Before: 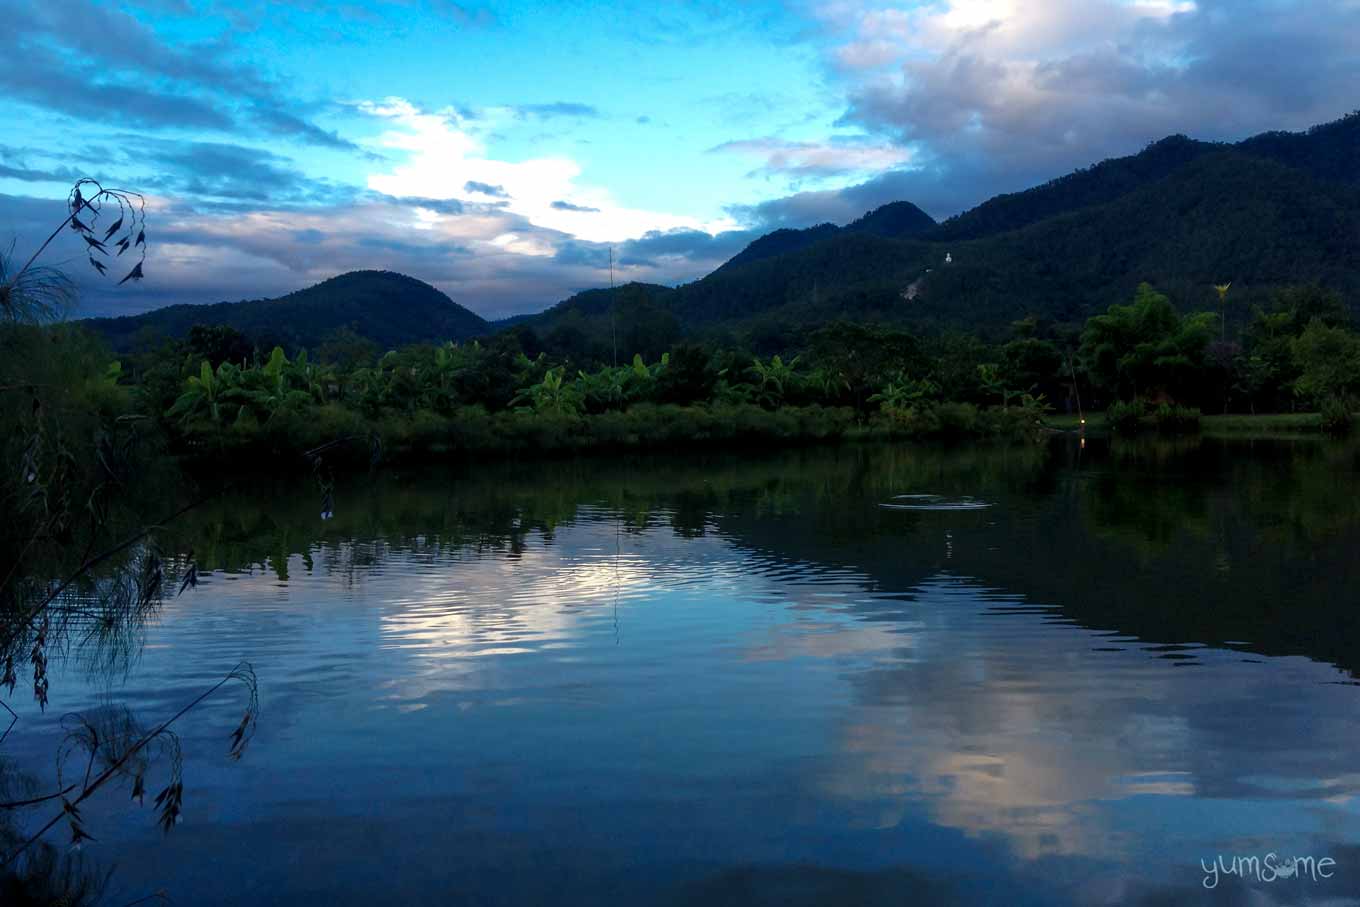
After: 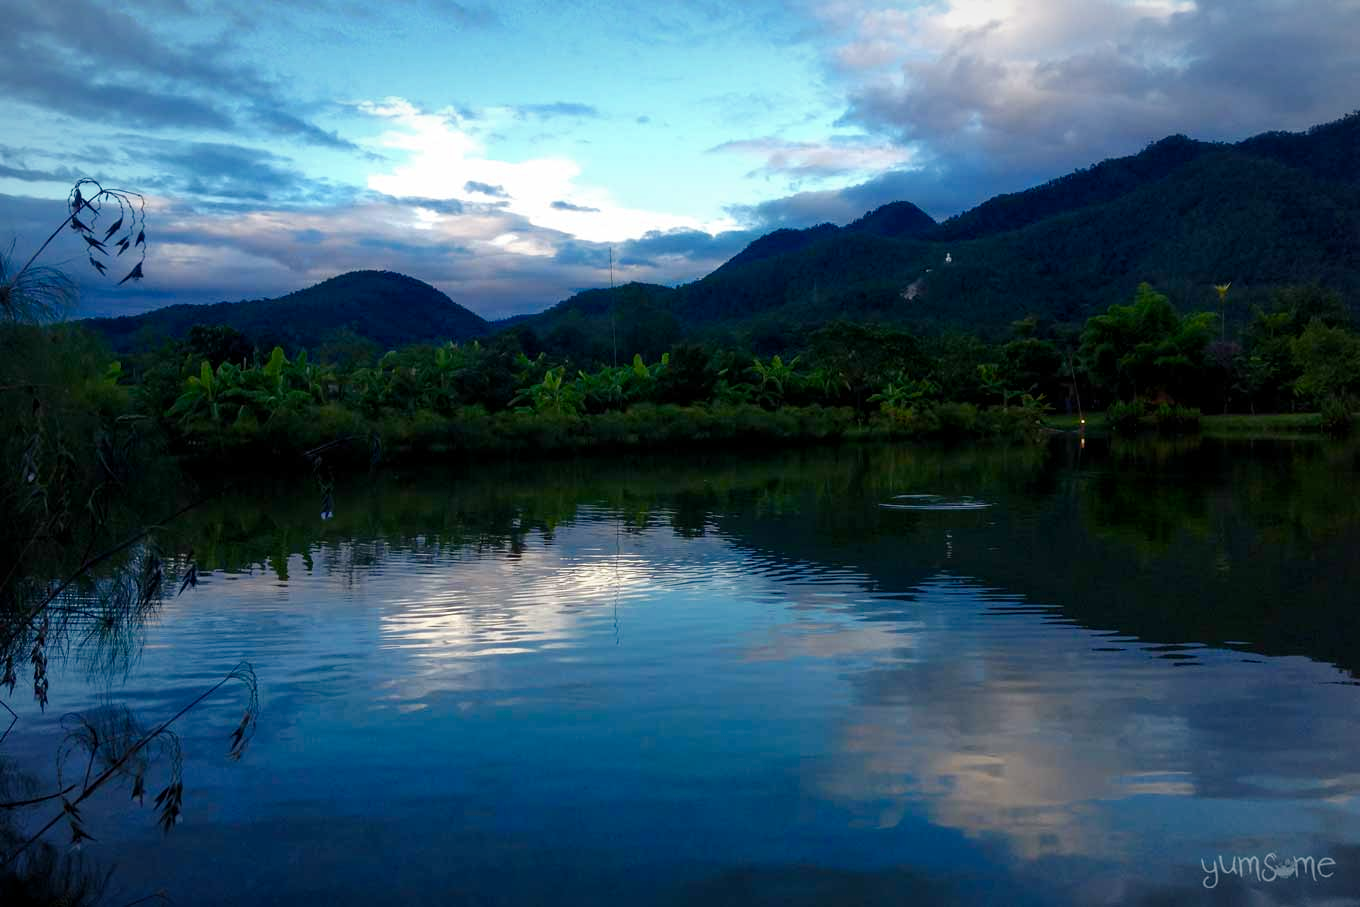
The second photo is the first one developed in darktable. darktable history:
color balance rgb: perceptual saturation grading › global saturation 20%, perceptual saturation grading › highlights -50.191%, perceptual saturation grading › shadows 31.03%
vignetting: fall-off radius 101.18%, width/height ratio 1.341
